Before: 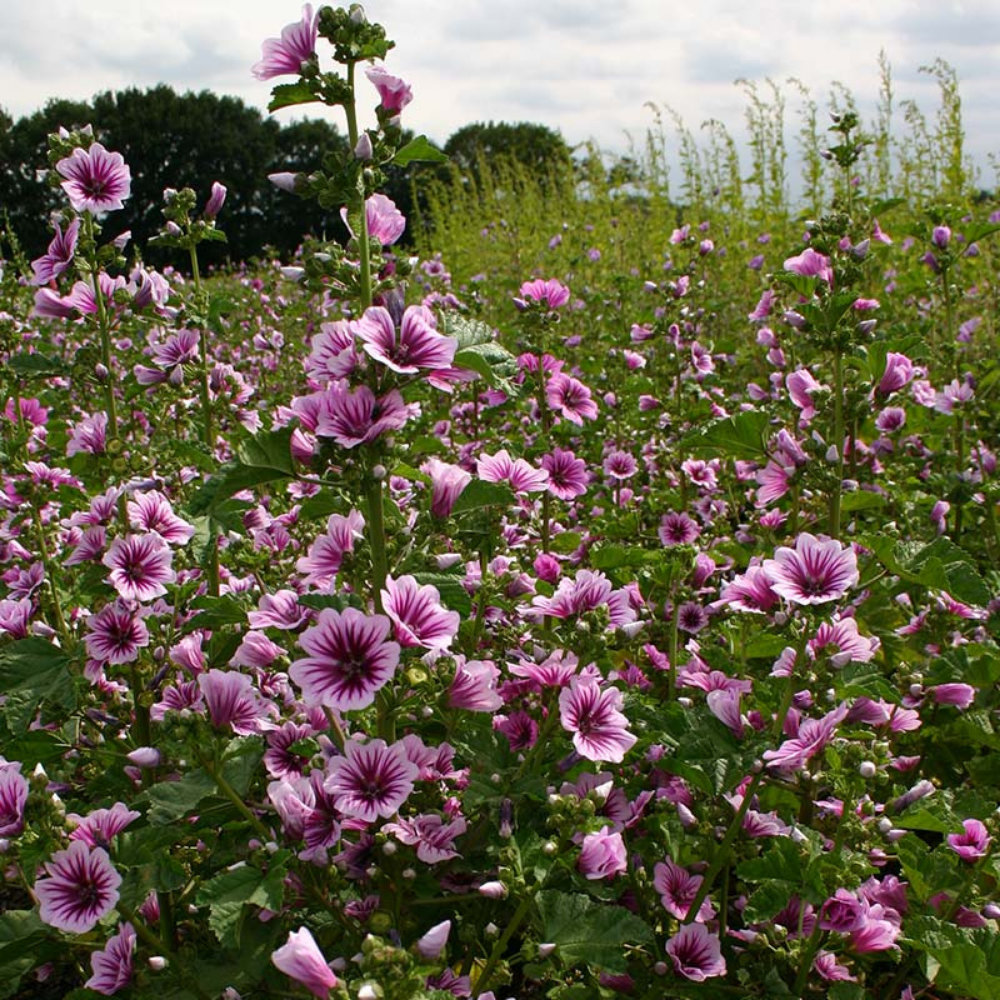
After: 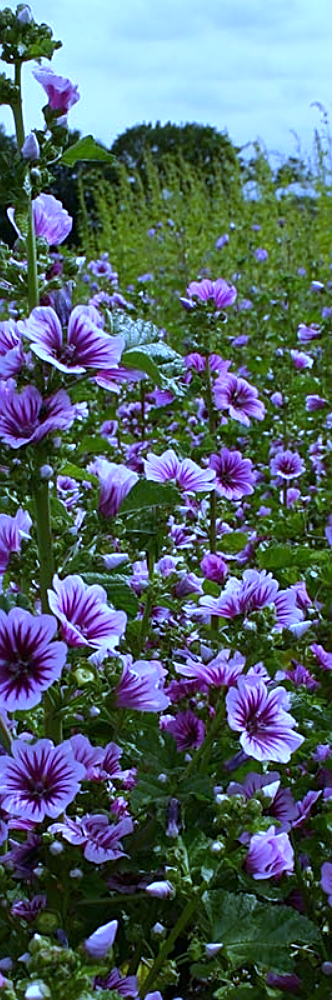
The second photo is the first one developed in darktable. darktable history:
sharpen: radius 1.967
crop: left 33.36%, right 33.36%
white balance: red 0.766, blue 1.537
